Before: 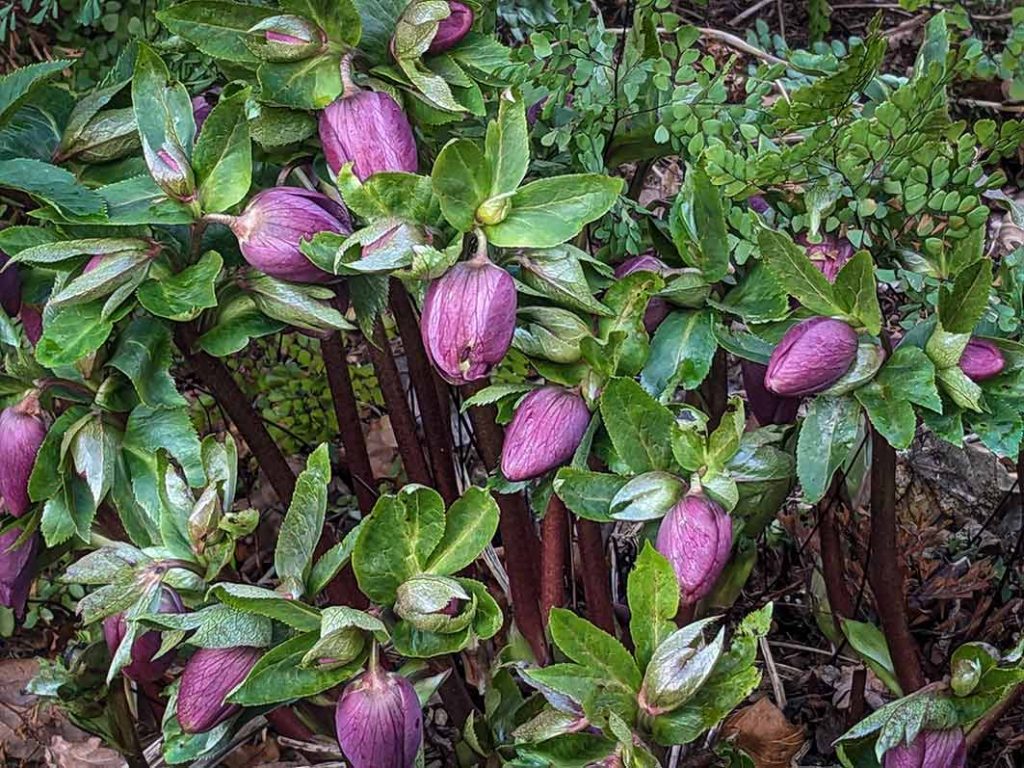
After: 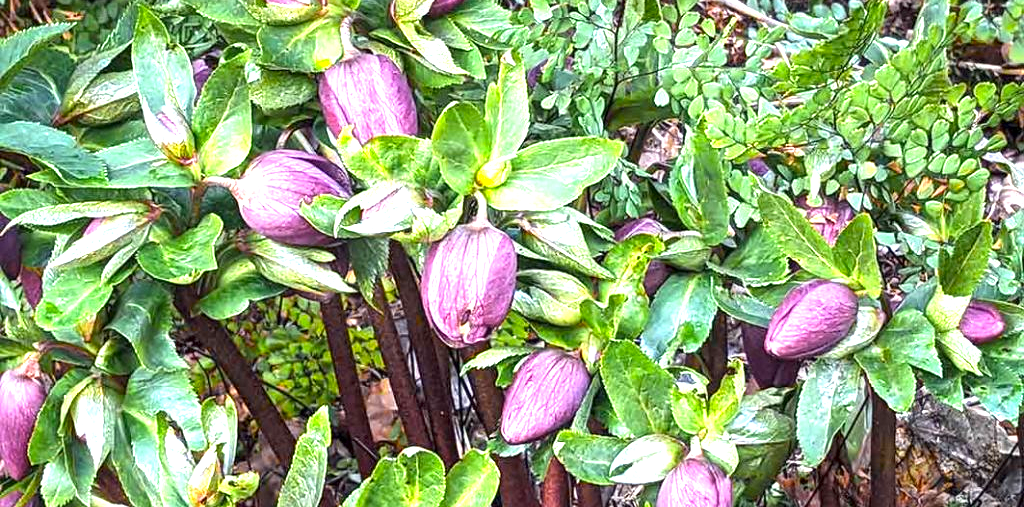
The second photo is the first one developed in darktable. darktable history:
color zones: curves: ch0 [(0.224, 0.526) (0.75, 0.5)]; ch1 [(0.055, 0.526) (0.224, 0.761) (0.377, 0.526) (0.75, 0.5)], mix 100.49%
exposure: black level correction 0, exposure 1.443 EV, compensate highlight preservation false
crop and rotate: top 4.857%, bottom 29.06%
contrast brightness saturation: saturation -0.048
contrast equalizer: y [[0.515 ×6], [0.507 ×6], [0.425 ×6], [0 ×6], [0 ×6]]
